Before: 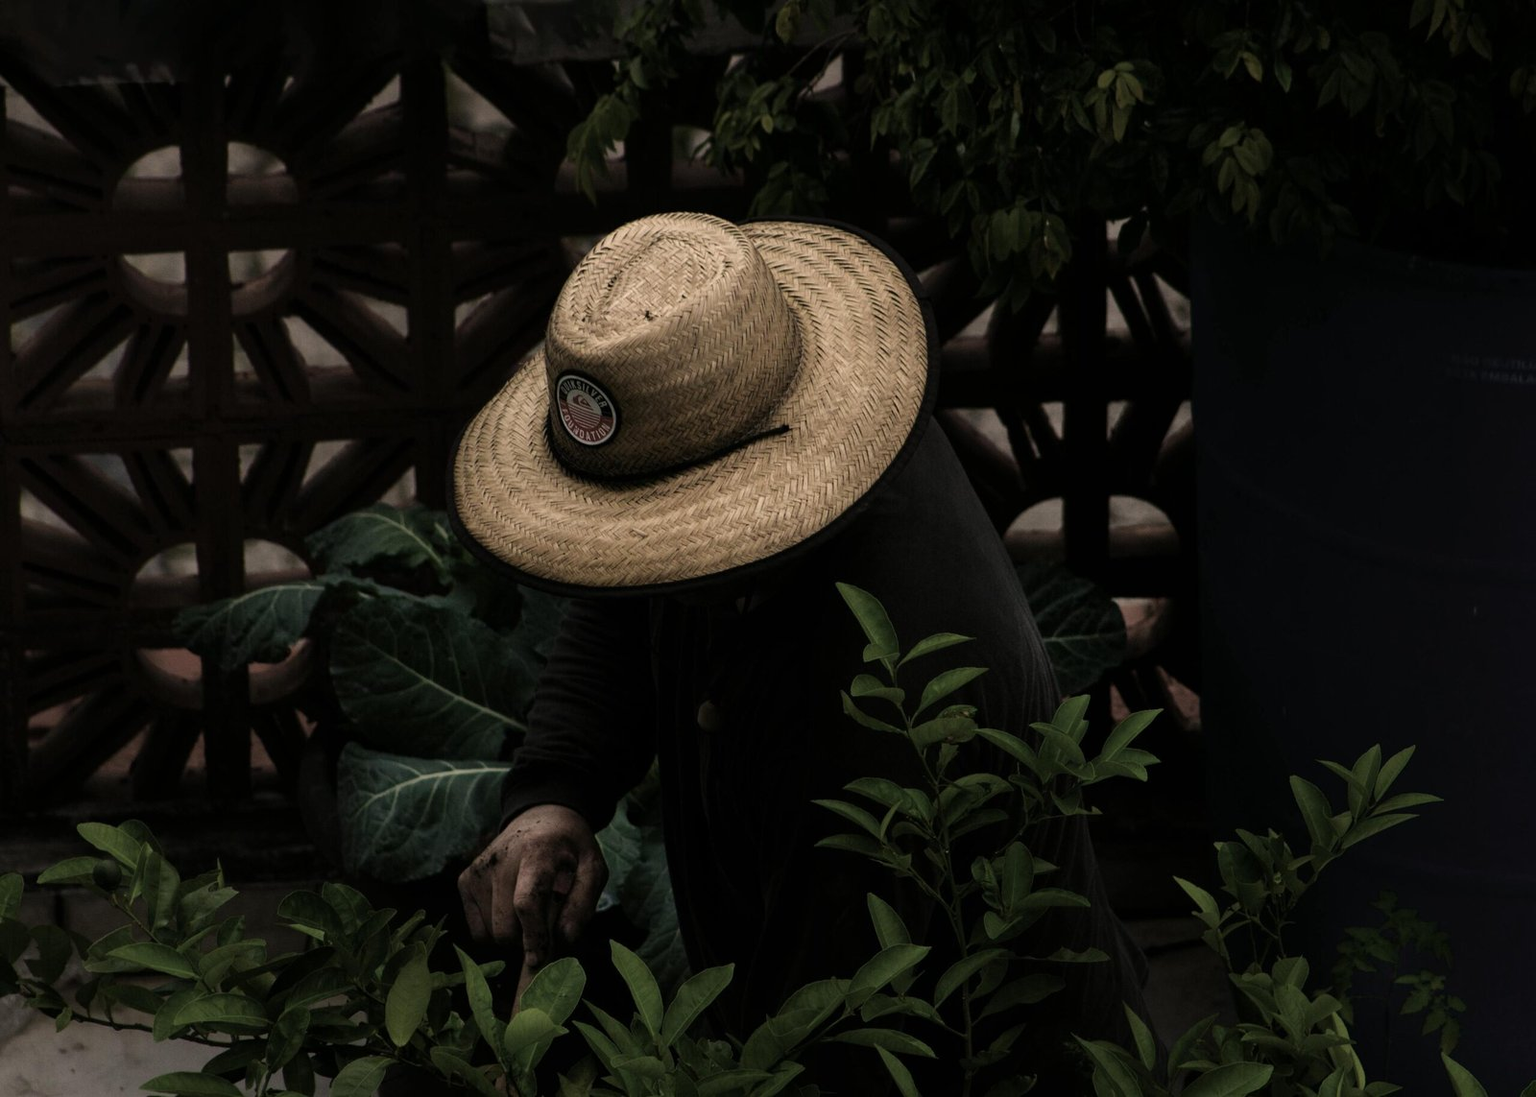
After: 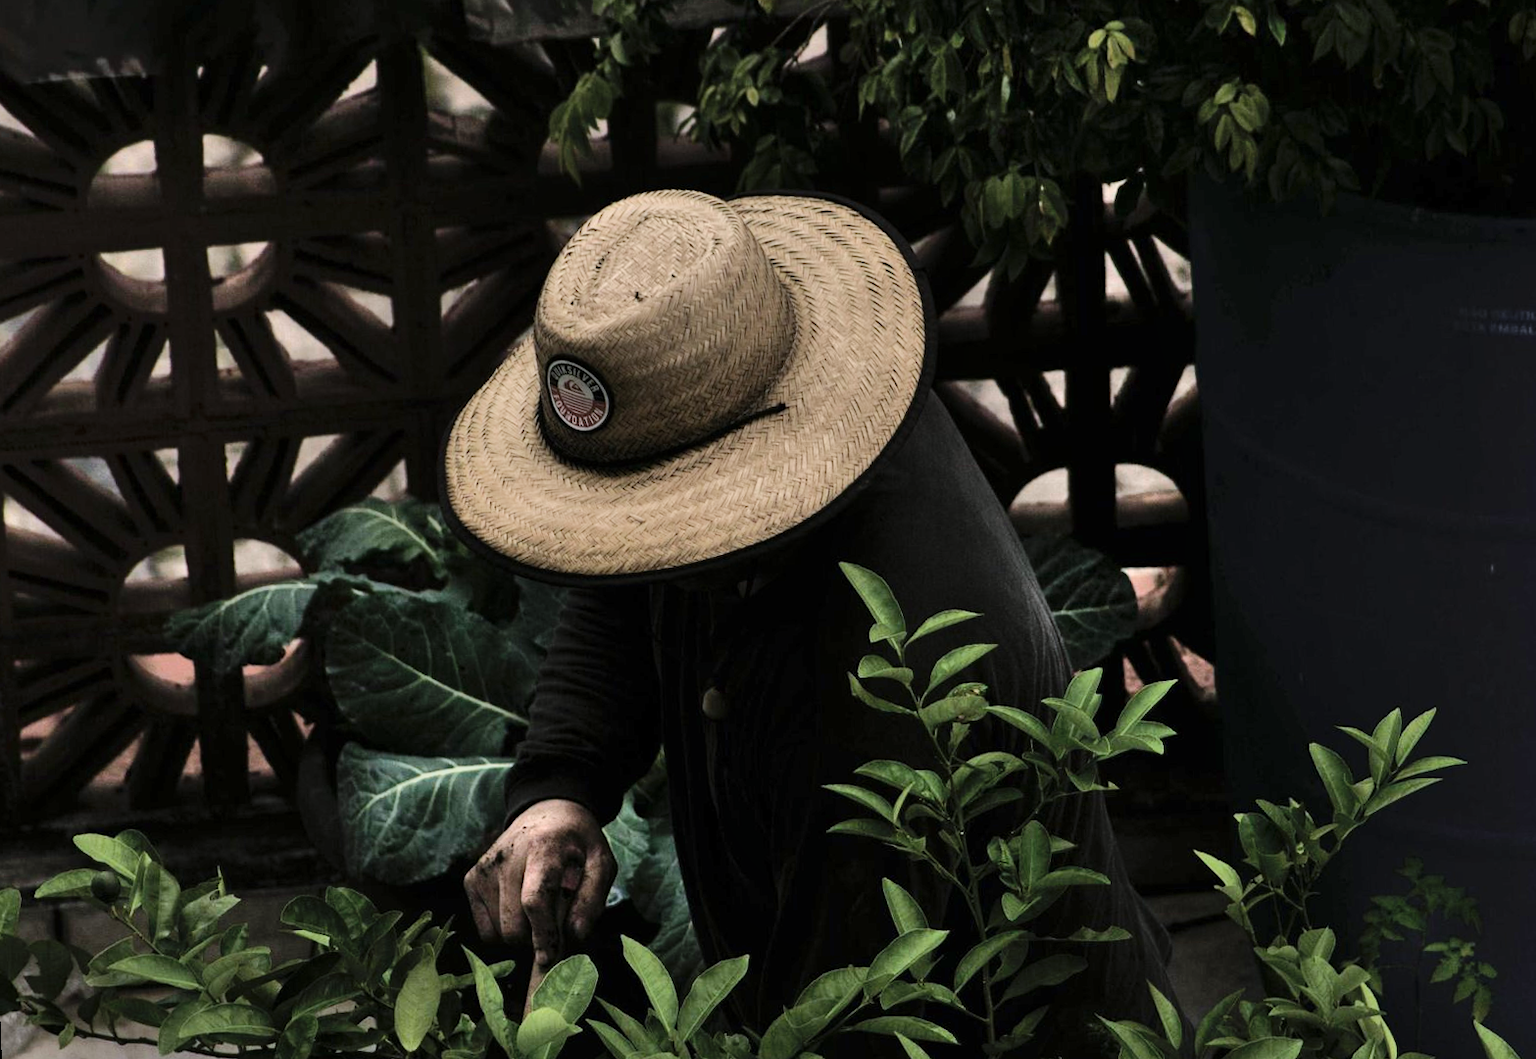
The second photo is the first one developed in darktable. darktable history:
white balance: red 0.976, blue 1.04
shadows and highlights: shadows 60, soften with gaussian
rotate and perspective: rotation -2°, crop left 0.022, crop right 0.978, crop top 0.049, crop bottom 0.951
